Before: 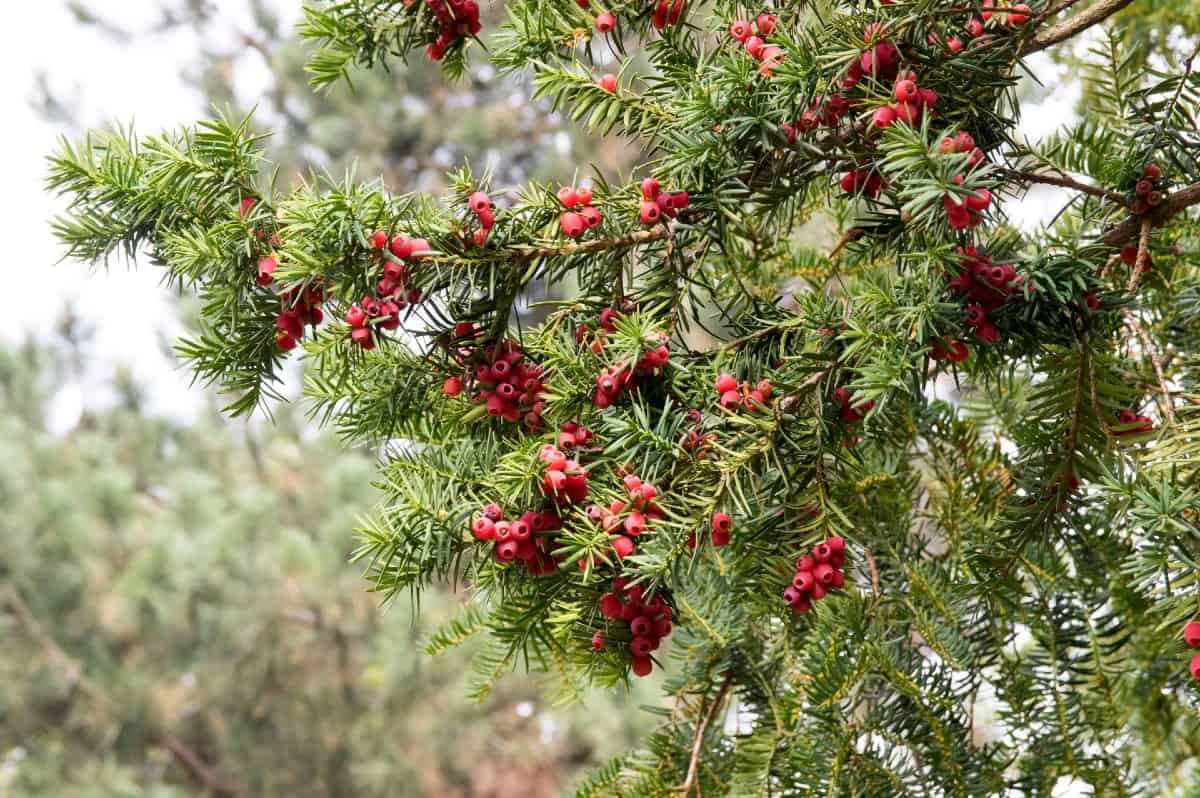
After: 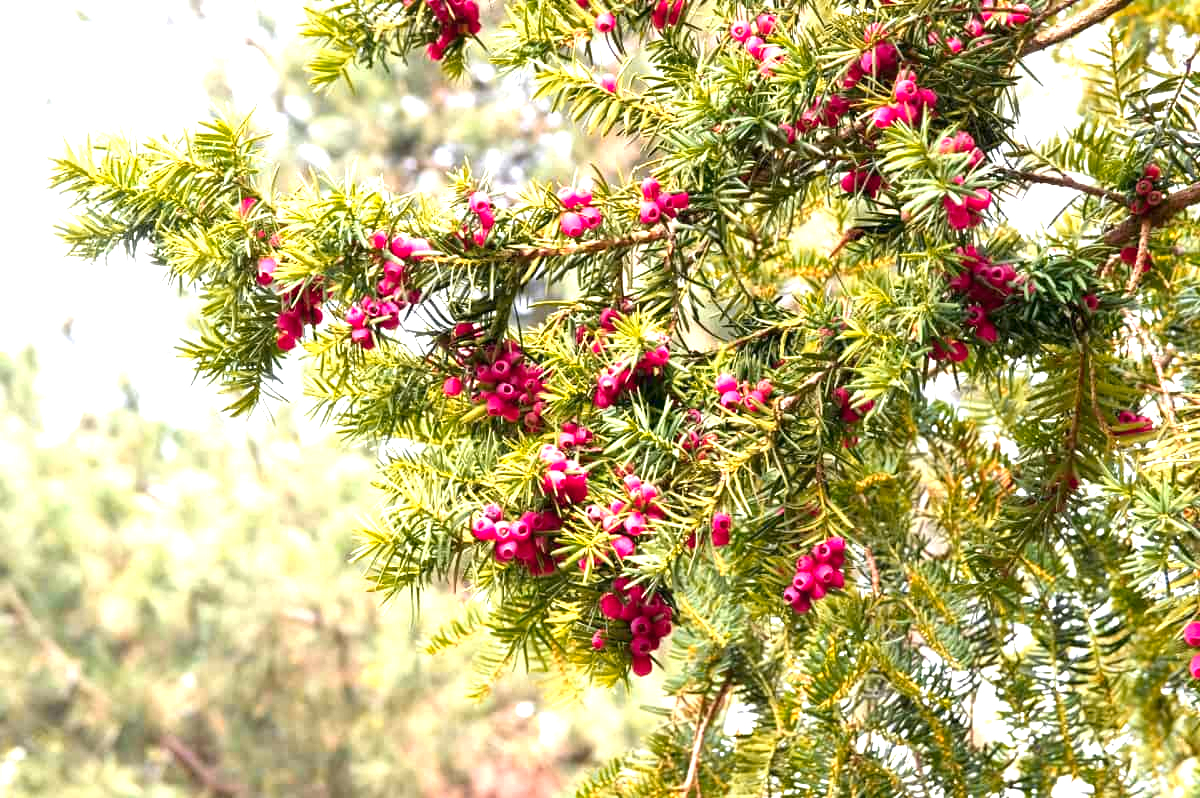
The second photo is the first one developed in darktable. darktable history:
color zones: curves: ch1 [(0.235, 0.558) (0.75, 0.5)]; ch2 [(0.25, 0.462) (0.749, 0.457)], mix 40.67%
exposure: black level correction 0, exposure 1.2 EV, compensate exposure bias true, compensate highlight preservation false
